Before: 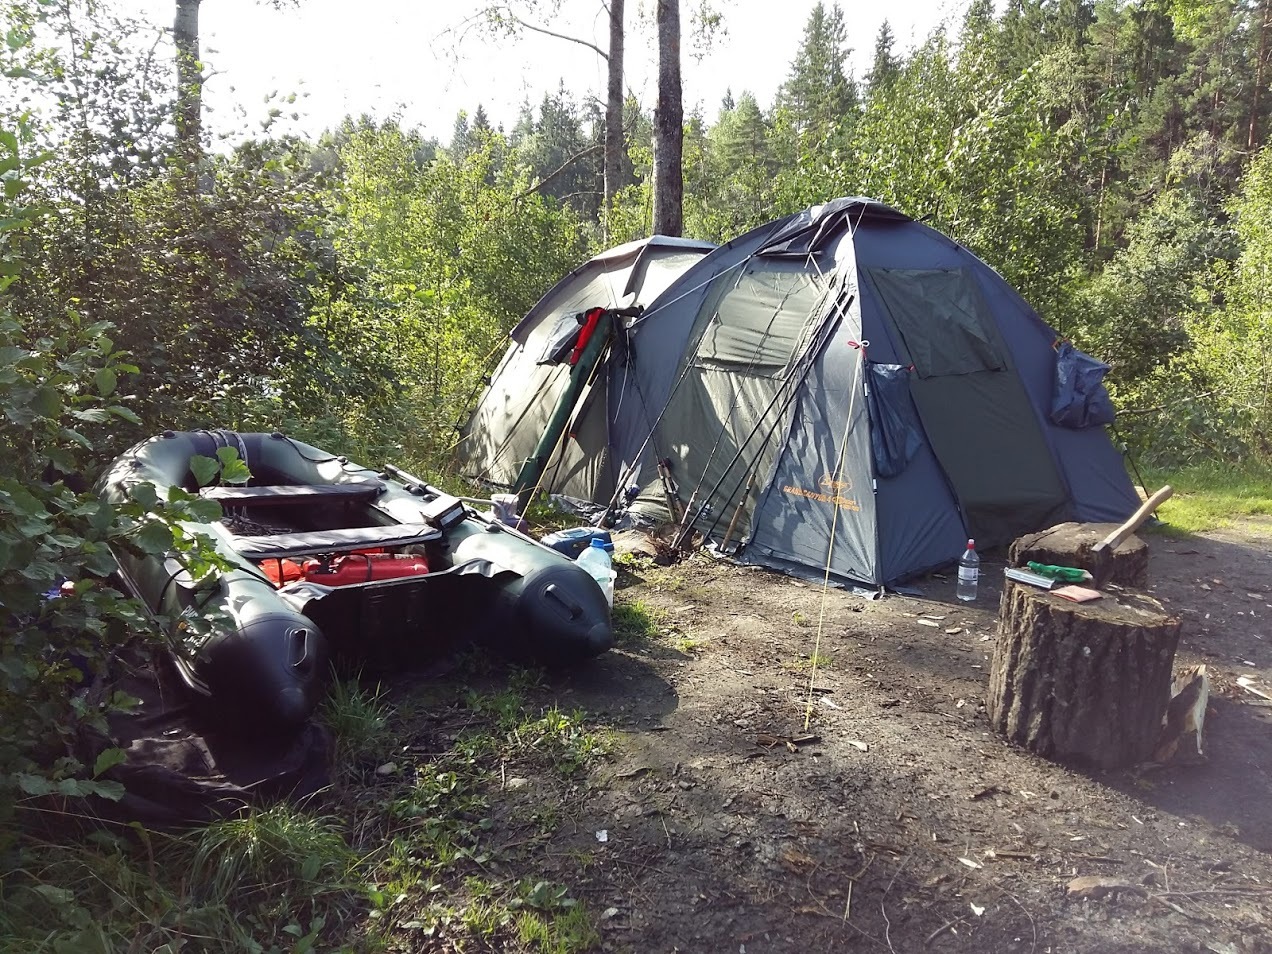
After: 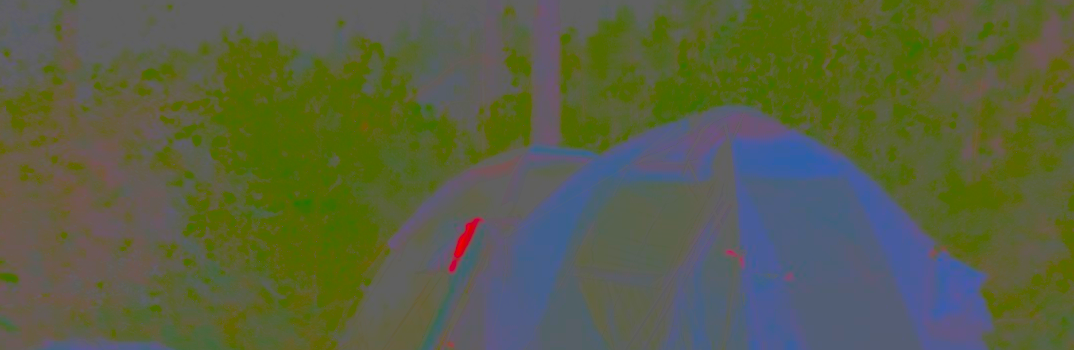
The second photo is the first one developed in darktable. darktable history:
local contrast: detail 130%
contrast brightness saturation: contrast -0.987, brightness -0.163, saturation 0.75
crop and rotate: left 9.655%, top 9.676%, right 5.903%, bottom 53.577%
